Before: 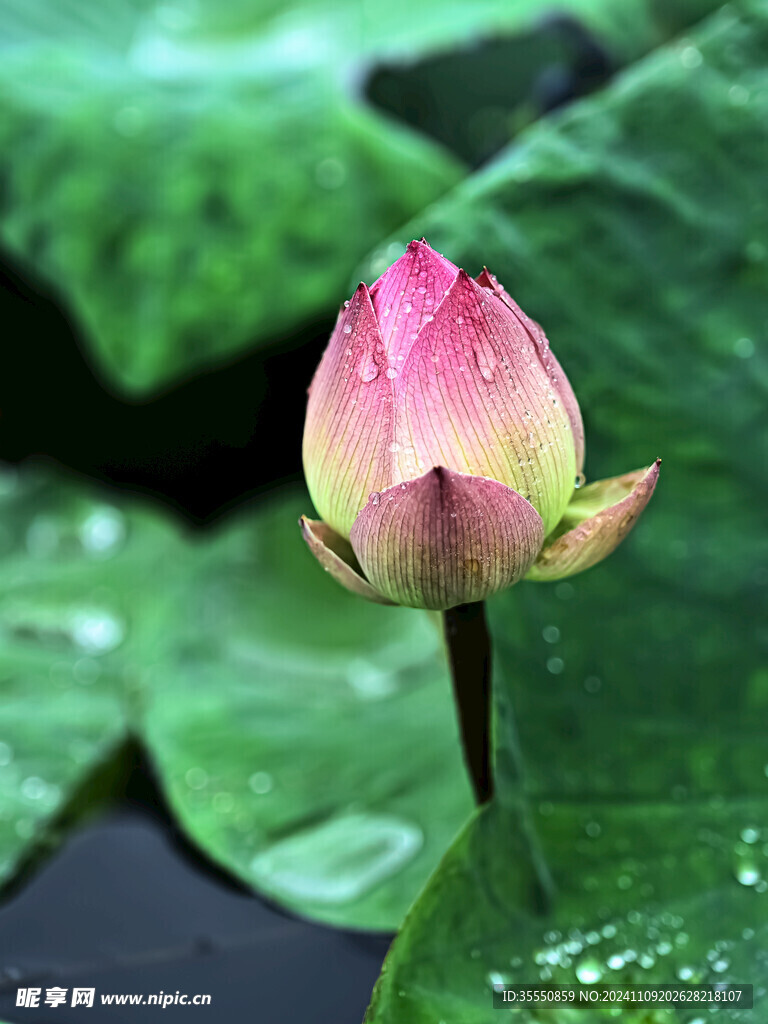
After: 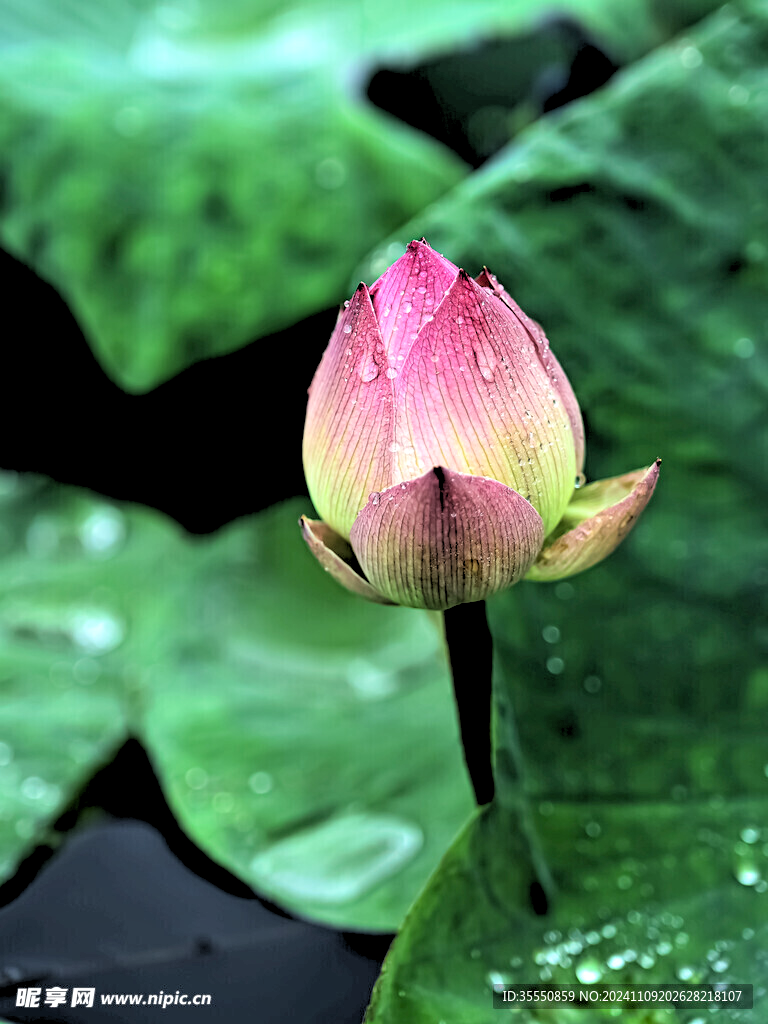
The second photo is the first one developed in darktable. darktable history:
shadows and highlights: shadows 30.86, highlights 0, soften with gaussian
rgb levels: levels [[0.029, 0.461, 0.922], [0, 0.5, 1], [0, 0.5, 1]]
